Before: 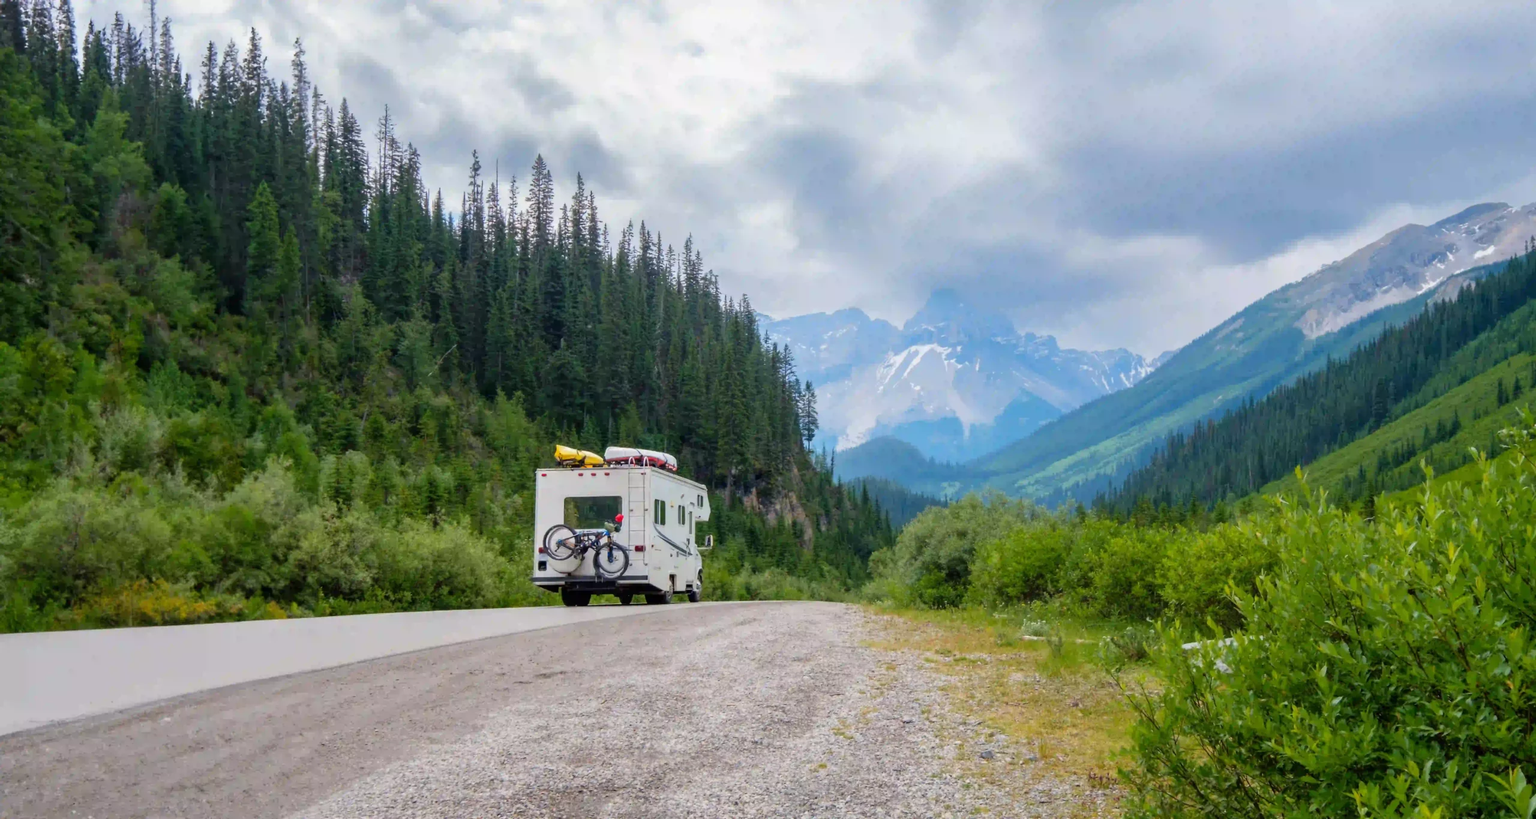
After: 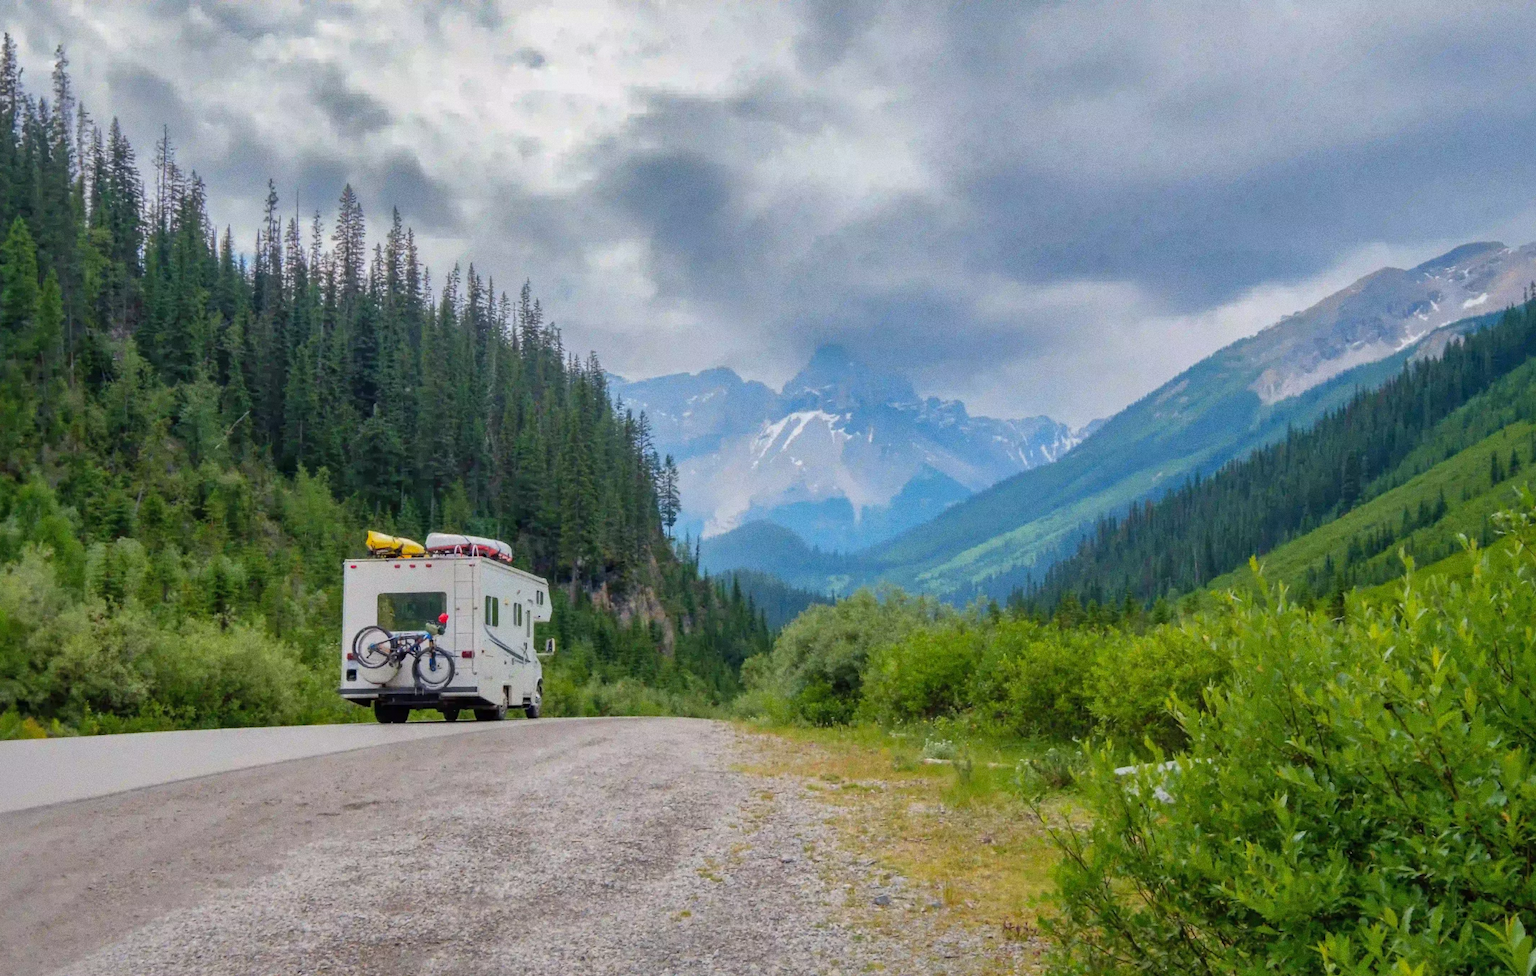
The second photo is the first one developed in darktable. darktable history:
exposure: exposure 0 EV, compensate highlight preservation false
crop: left 16.145%
shadows and highlights: shadows 40, highlights -60
grain: coarseness 0.09 ISO
